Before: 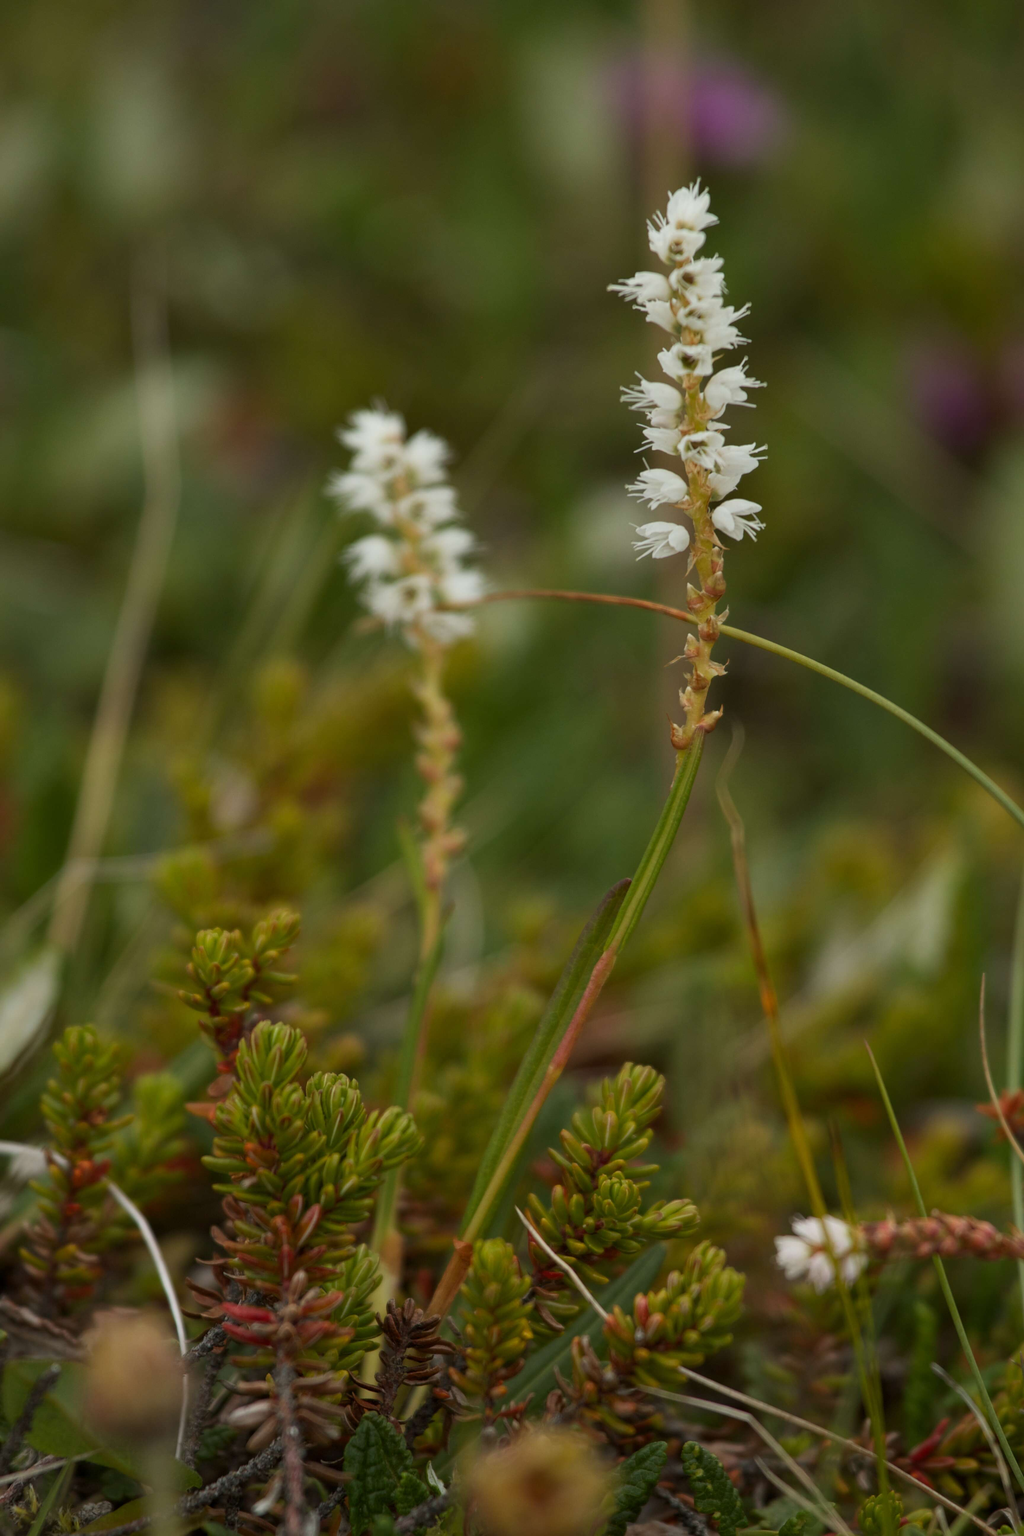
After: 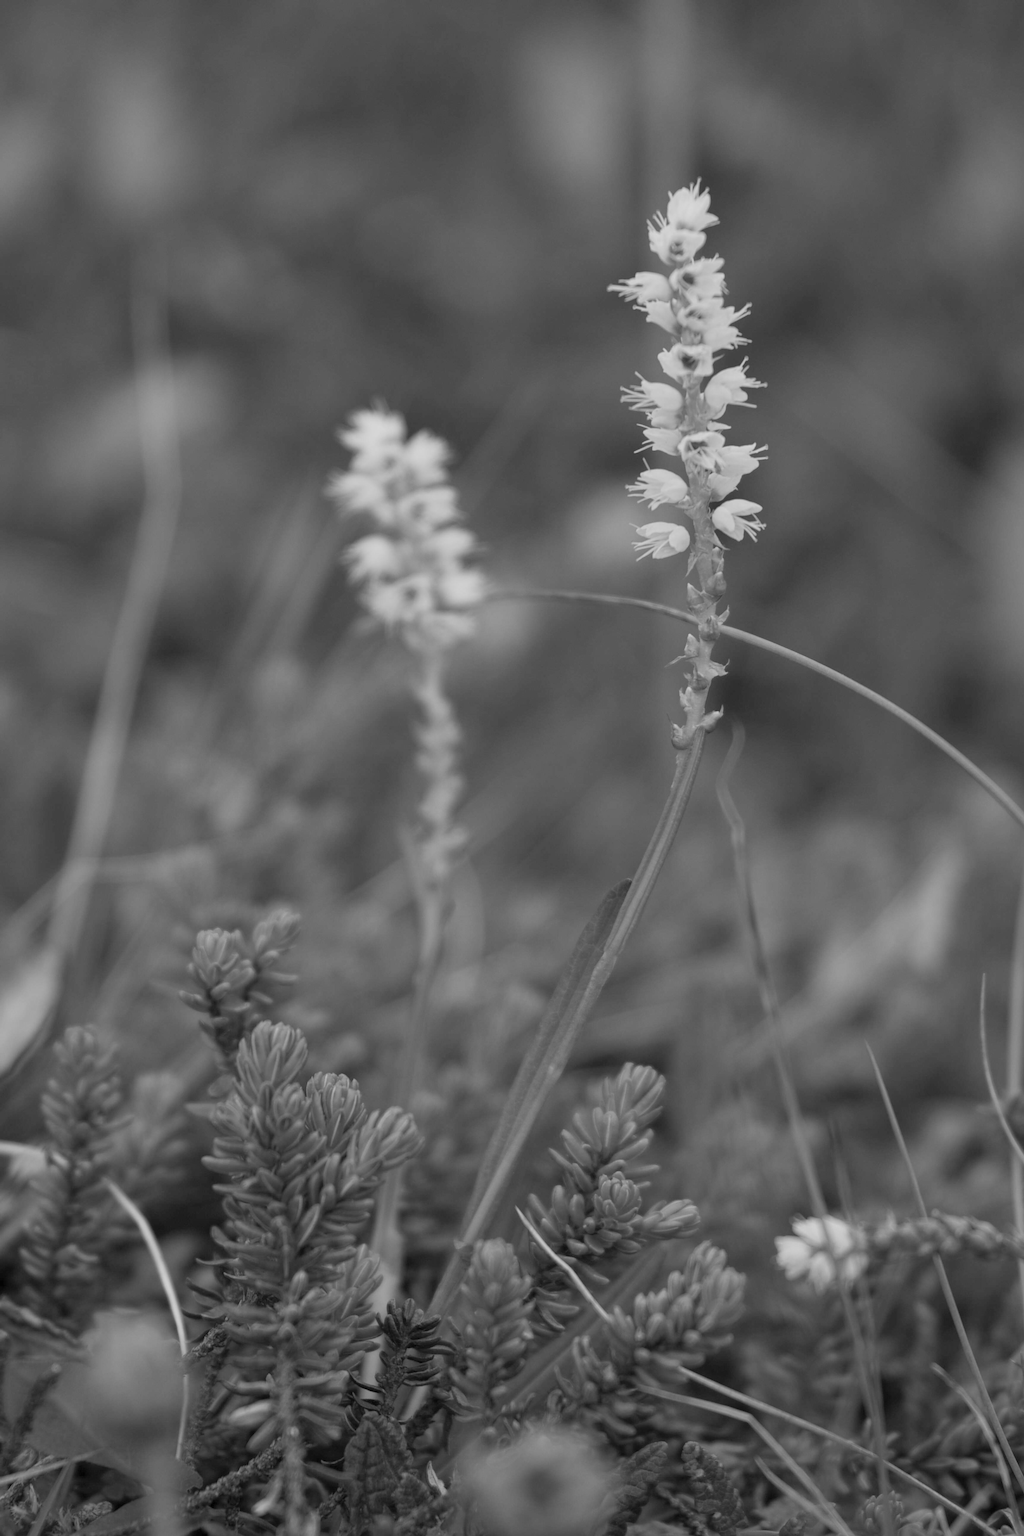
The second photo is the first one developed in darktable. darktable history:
contrast brightness saturation: brightness 0.15
monochrome: a 30.25, b 92.03
white balance: emerald 1
